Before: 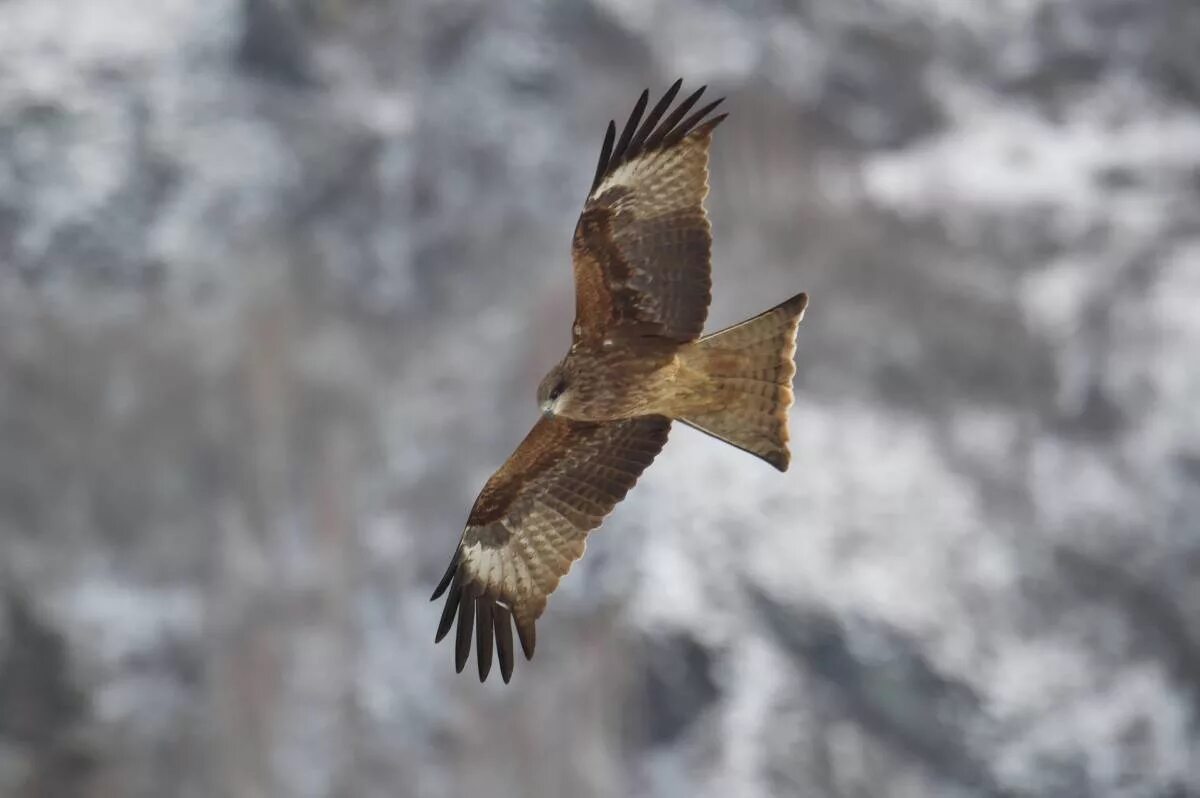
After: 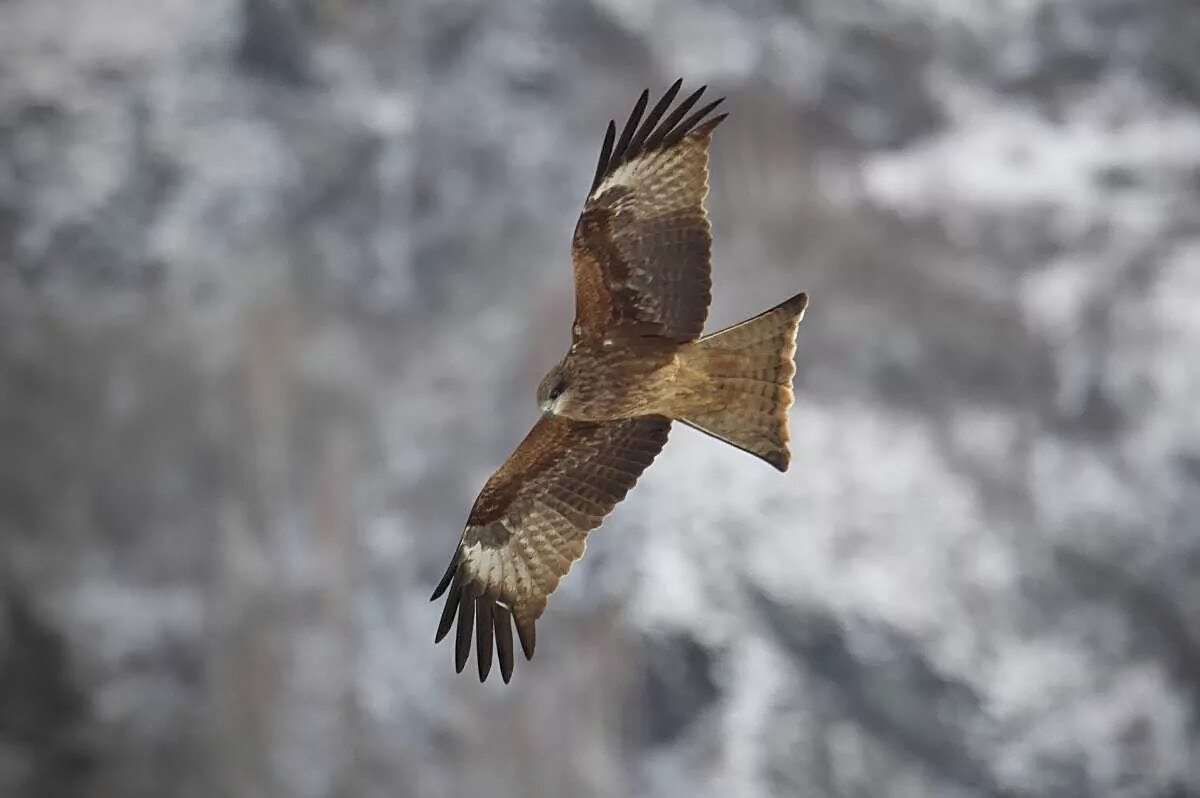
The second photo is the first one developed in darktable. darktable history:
vignetting: center (0.218, -0.236)
sharpen: on, module defaults
